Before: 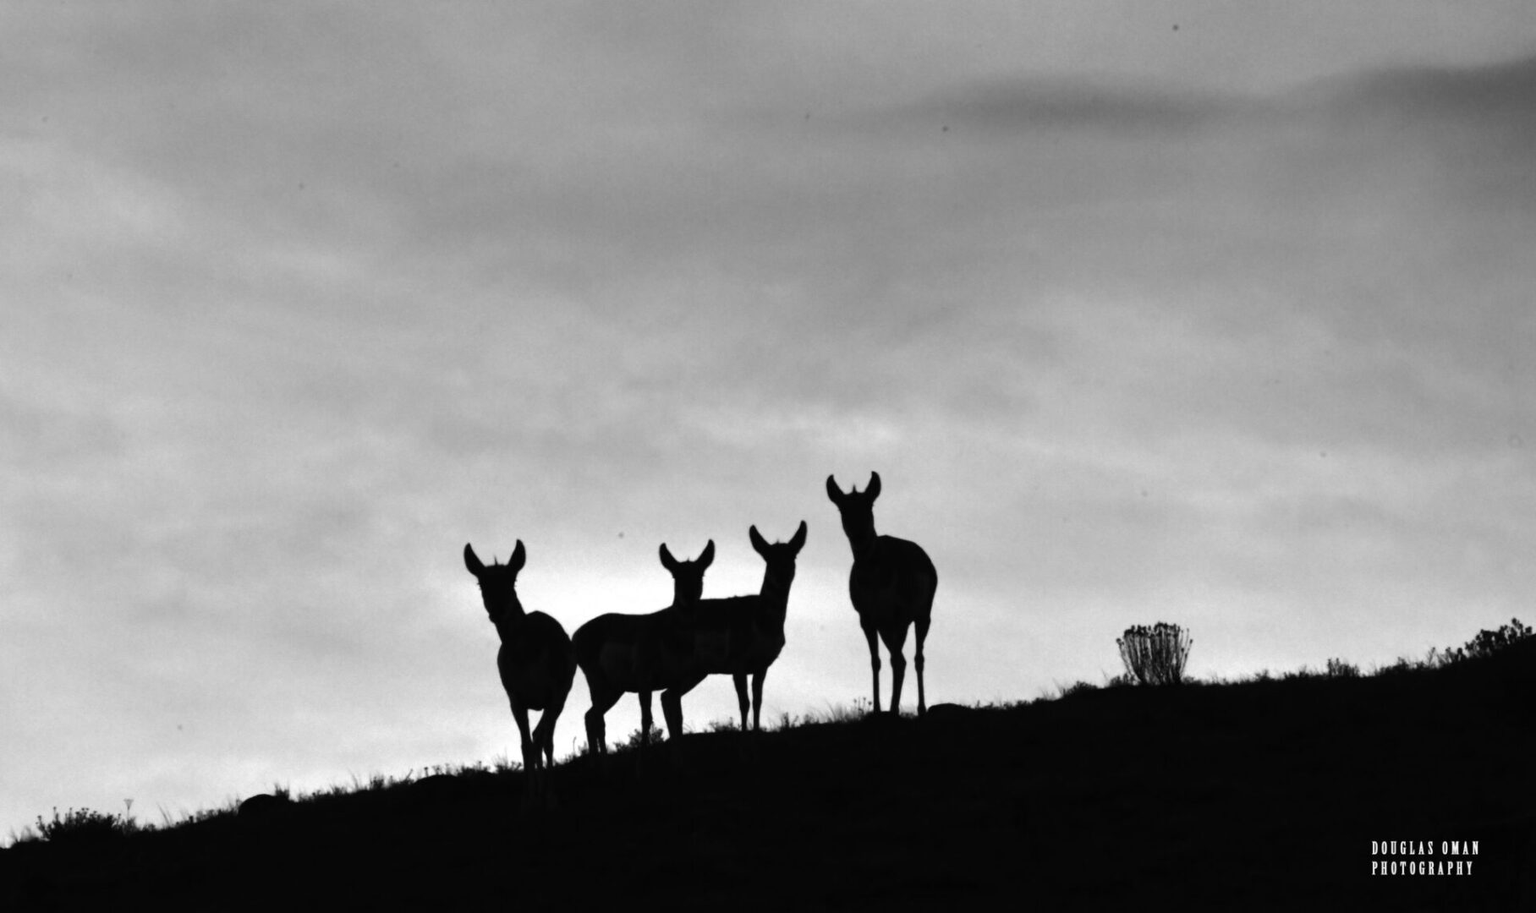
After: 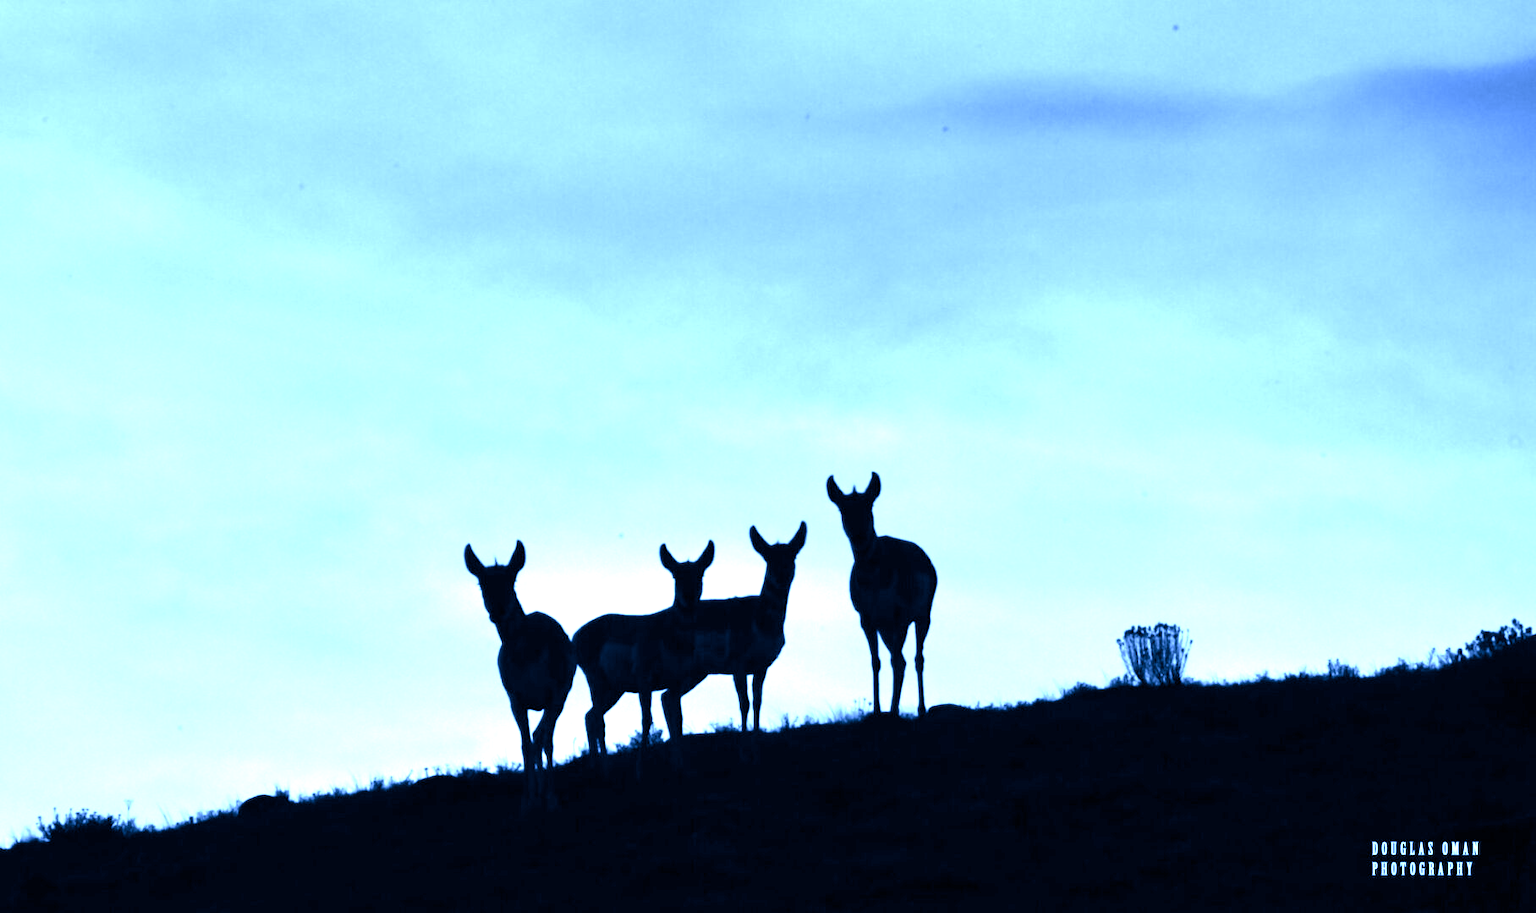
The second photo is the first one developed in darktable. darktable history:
exposure: exposure 0.4 EV, compensate highlight preservation false
white balance: red 0.98, blue 1.61
color balance rgb: linear chroma grading › shadows -2.2%, linear chroma grading › highlights -15%, linear chroma grading › global chroma -10%, linear chroma grading › mid-tones -10%, perceptual saturation grading › global saturation 45%, perceptual saturation grading › highlights -50%, perceptual saturation grading › shadows 30%, perceptual brilliance grading › global brilliance 18%, global vibrance 45%
